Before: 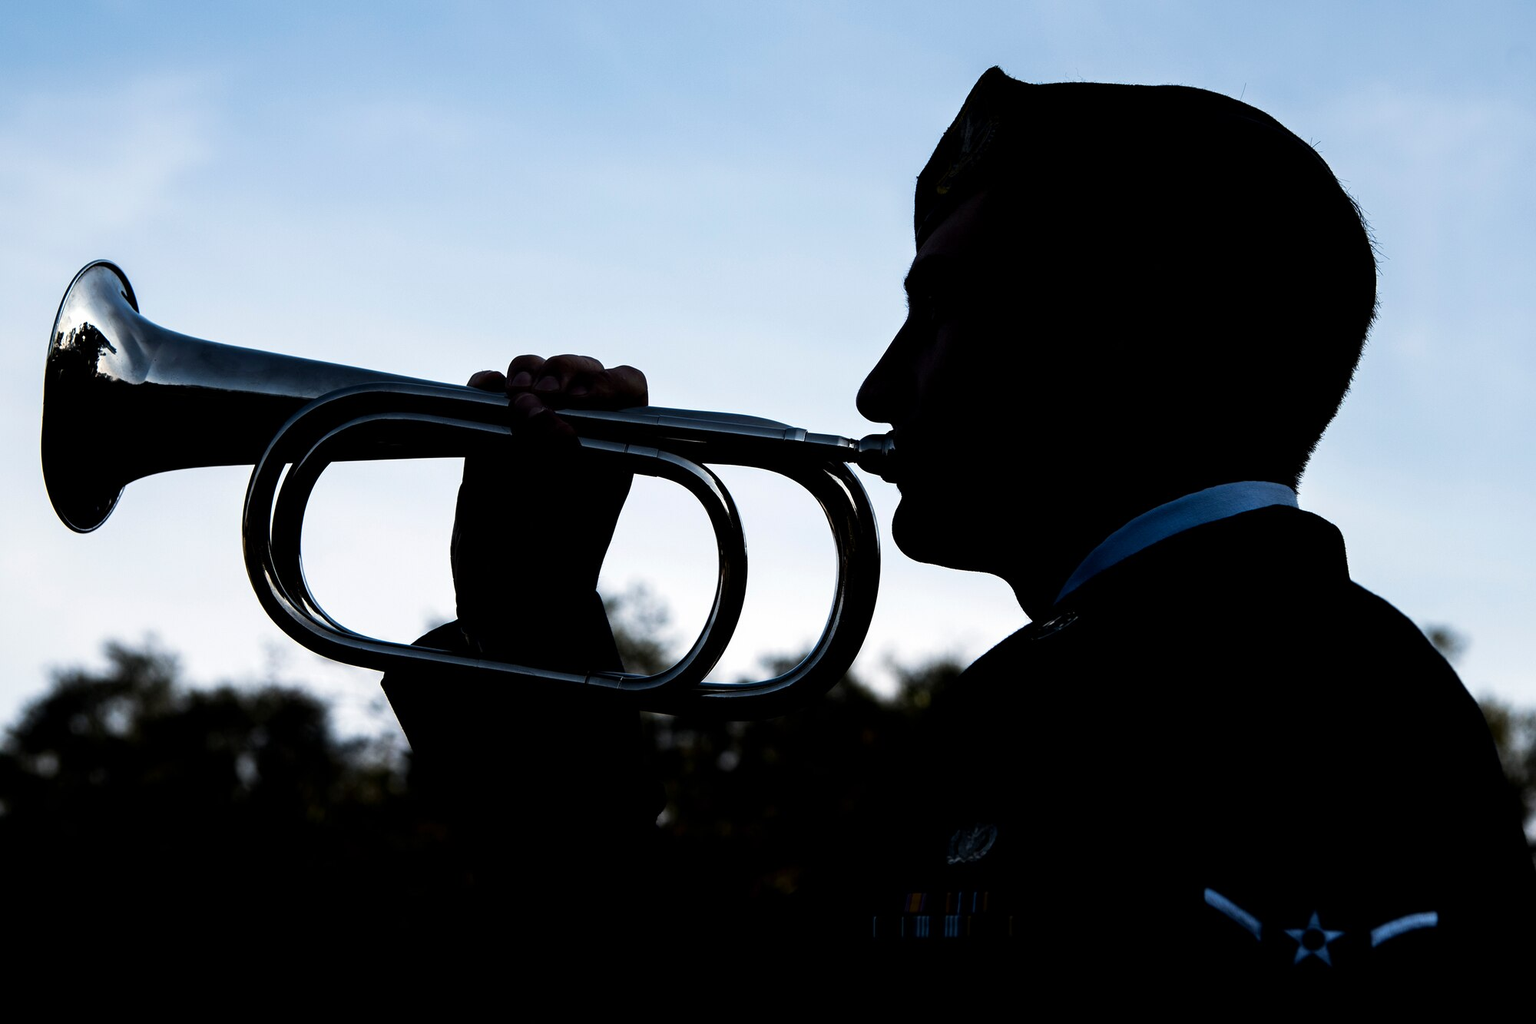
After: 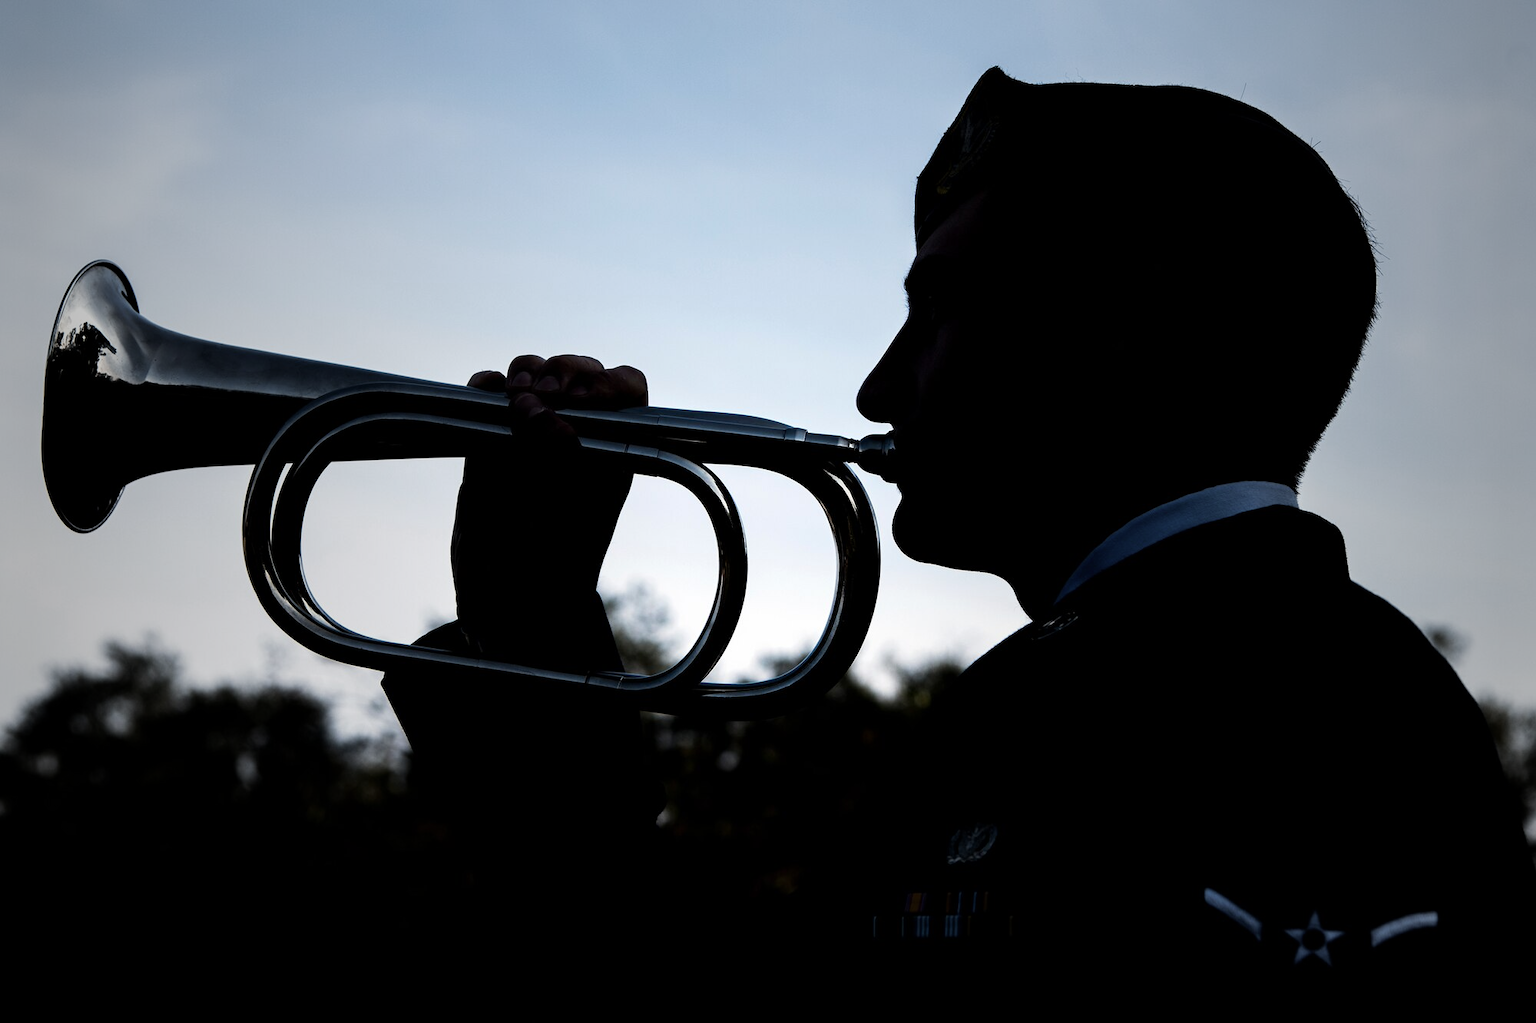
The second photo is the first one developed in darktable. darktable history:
vignetting: fall-off start 18.17%, fall-off radius 137.21%, width/height ratio 0.617, shape 0.578, unbound false
